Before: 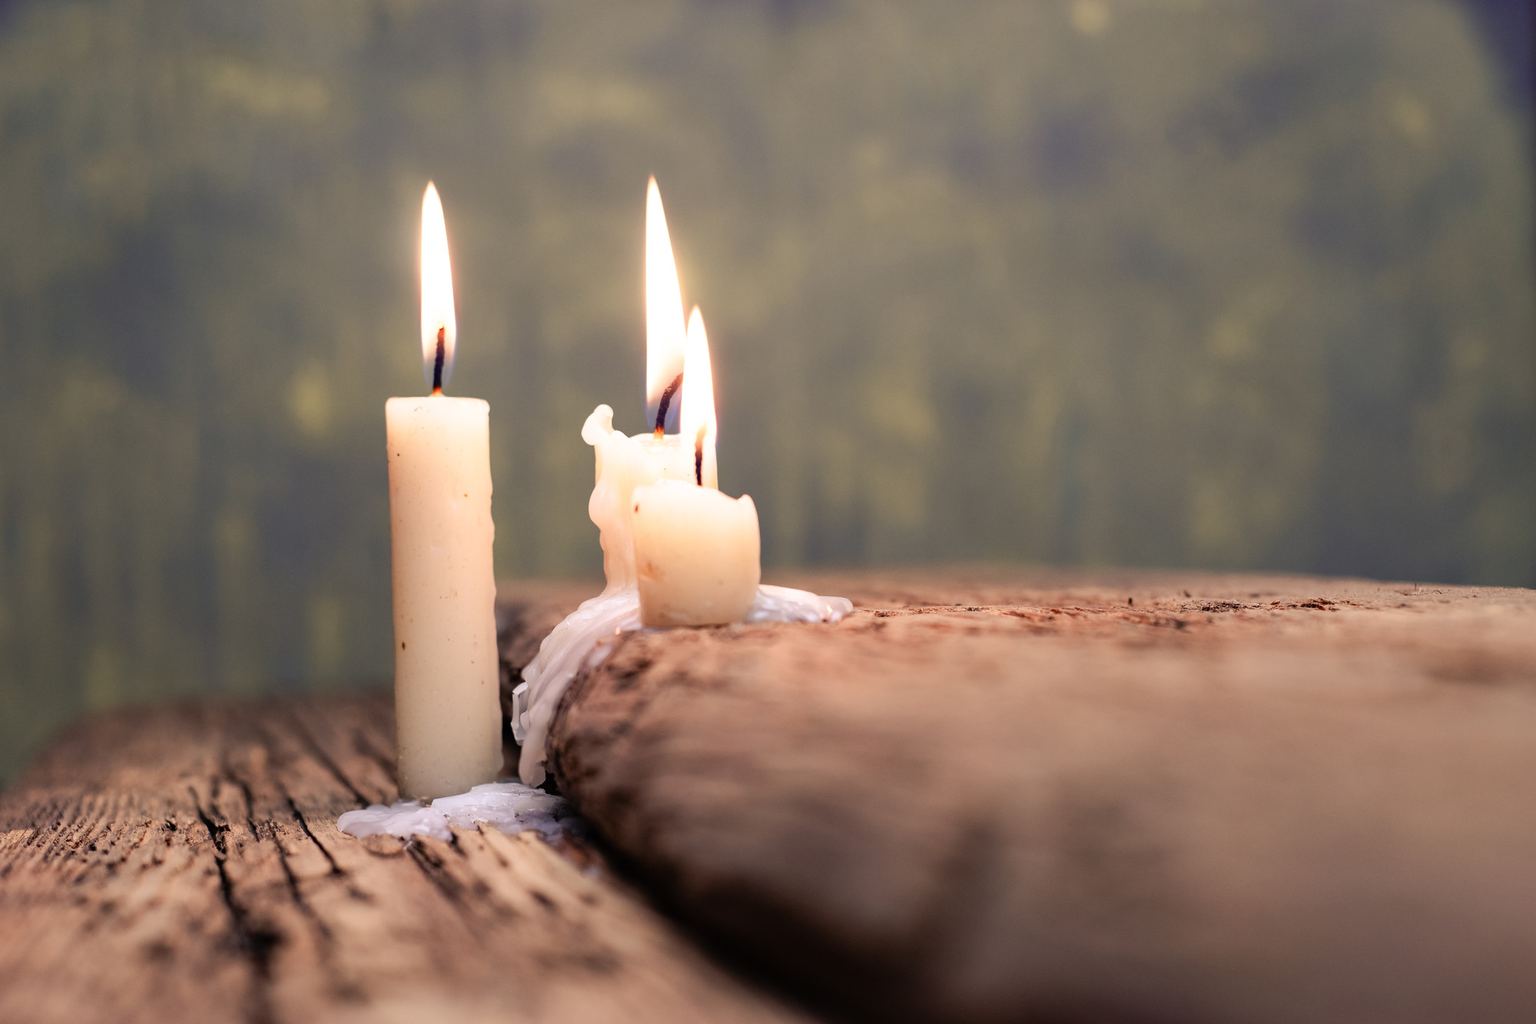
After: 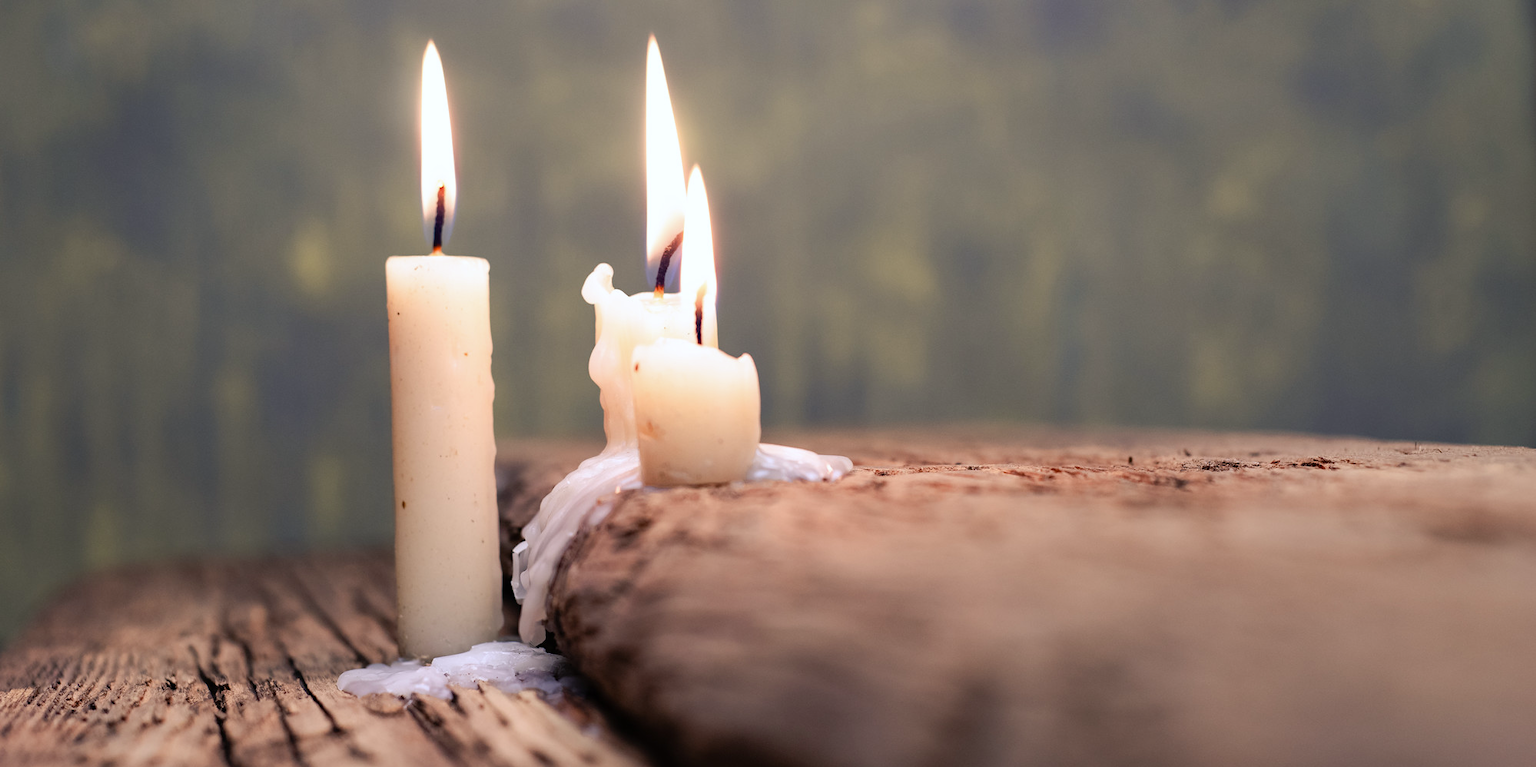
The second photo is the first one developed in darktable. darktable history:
crop: top 13.819%, bottom 11.169%
white balance: red 0.976, blue 1.04
